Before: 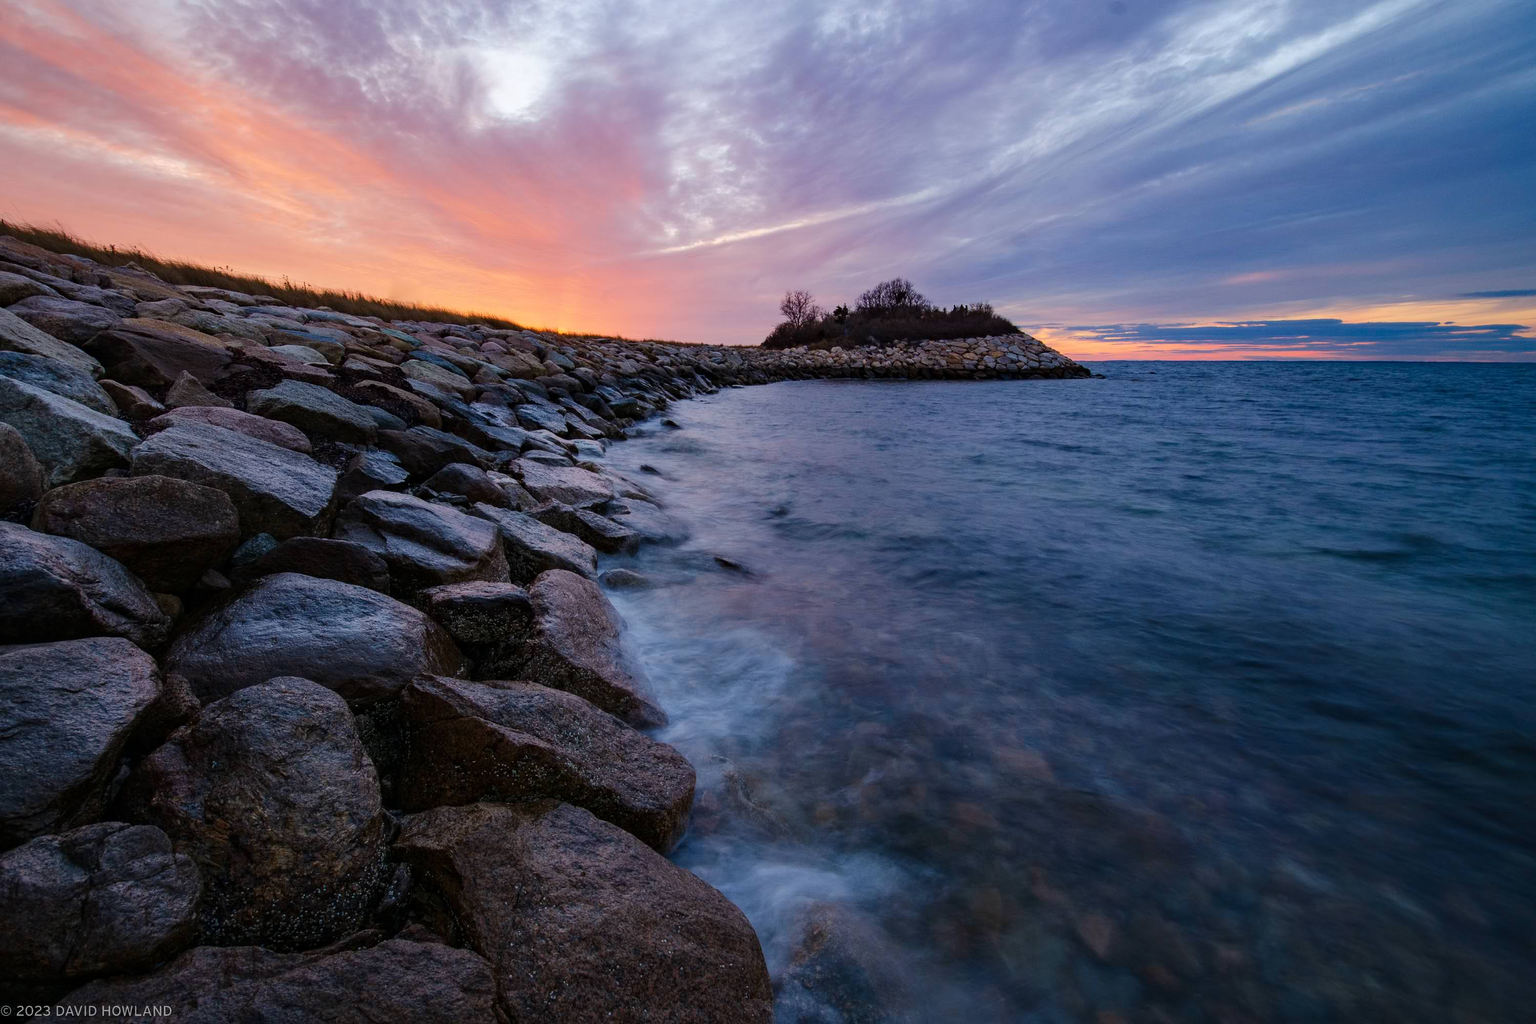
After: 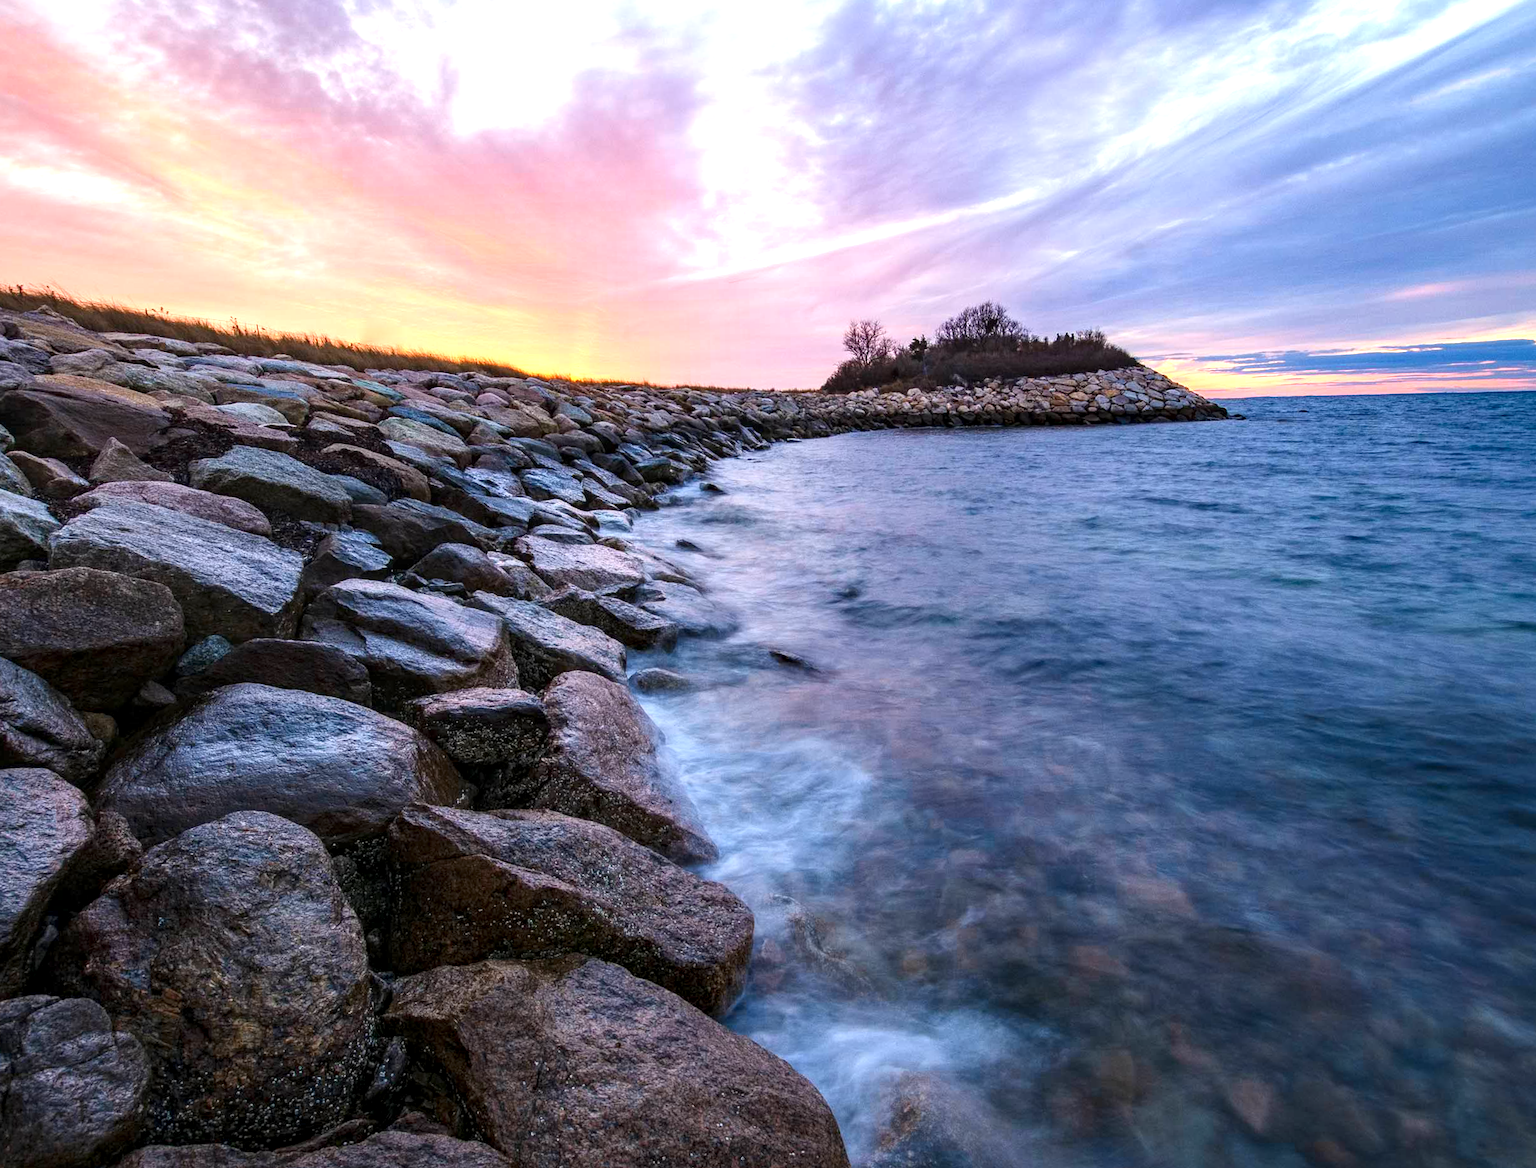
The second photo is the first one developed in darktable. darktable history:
crop and rotate: angle 1.41°, left 4.249%, top 1.218%, right 11.512%, bottom 2.651%
exposure: black level correction 0, exposure 1.124 EV, compensate highlight preservation false
local contrast: on, module defaults
